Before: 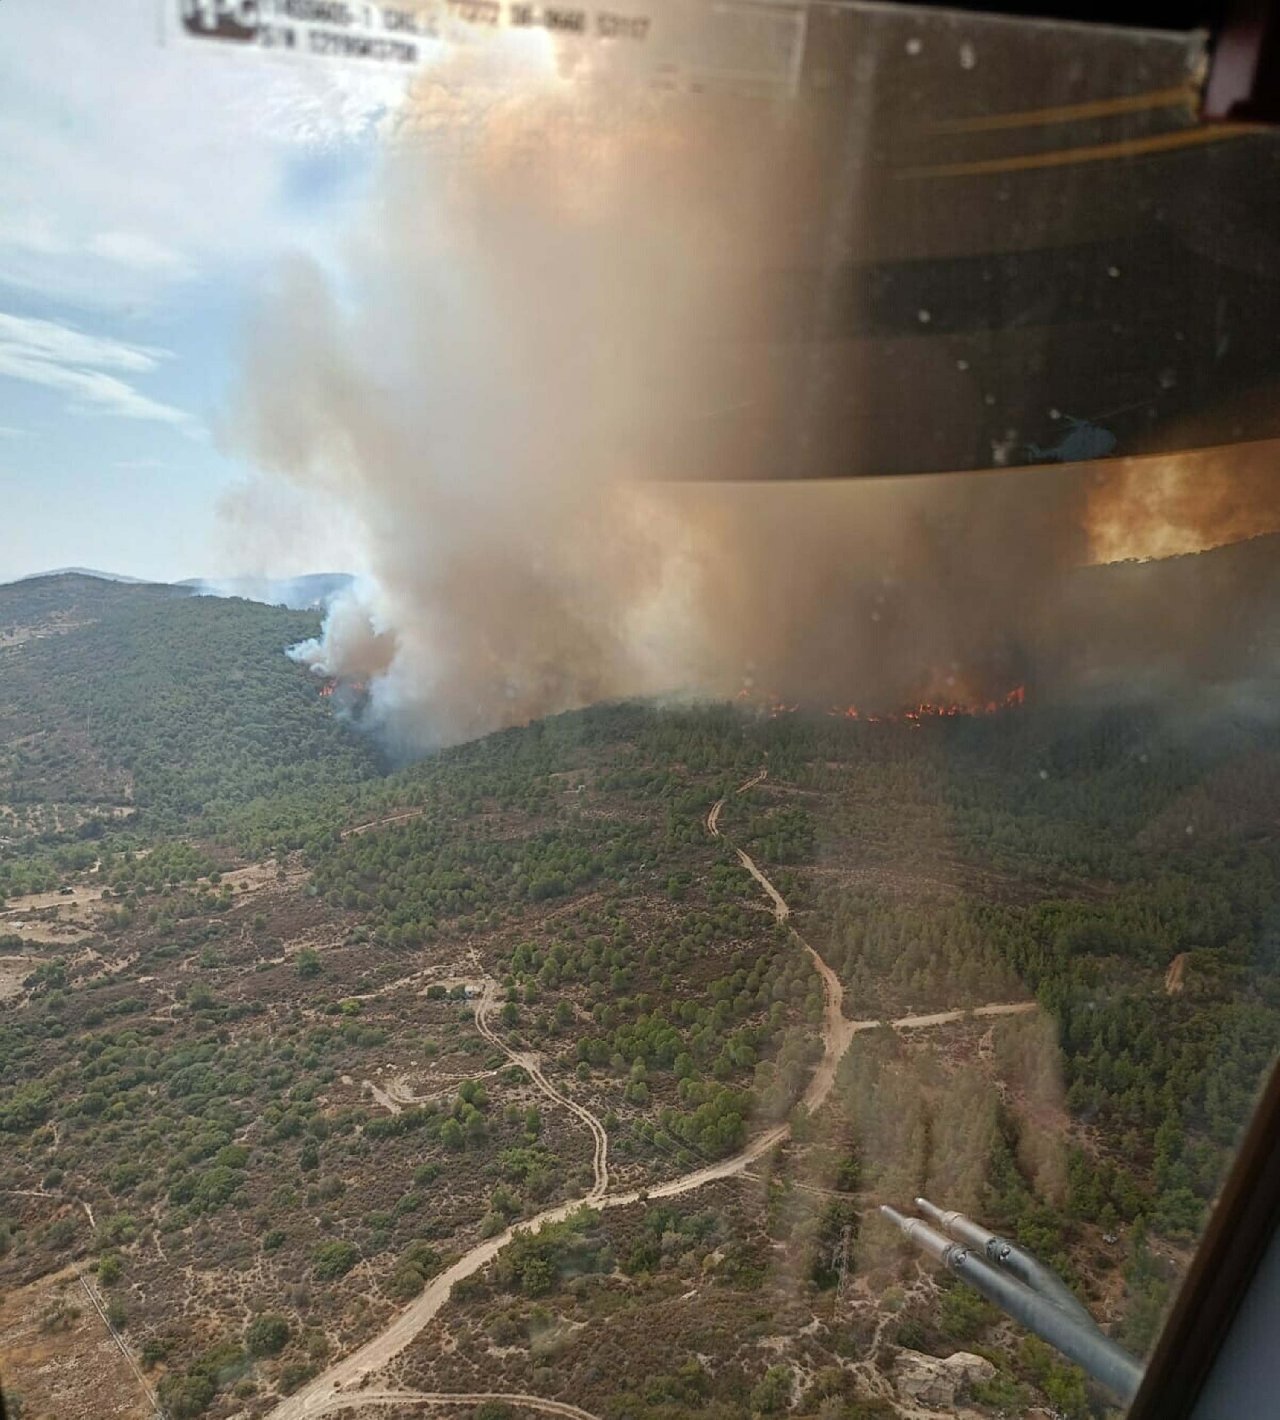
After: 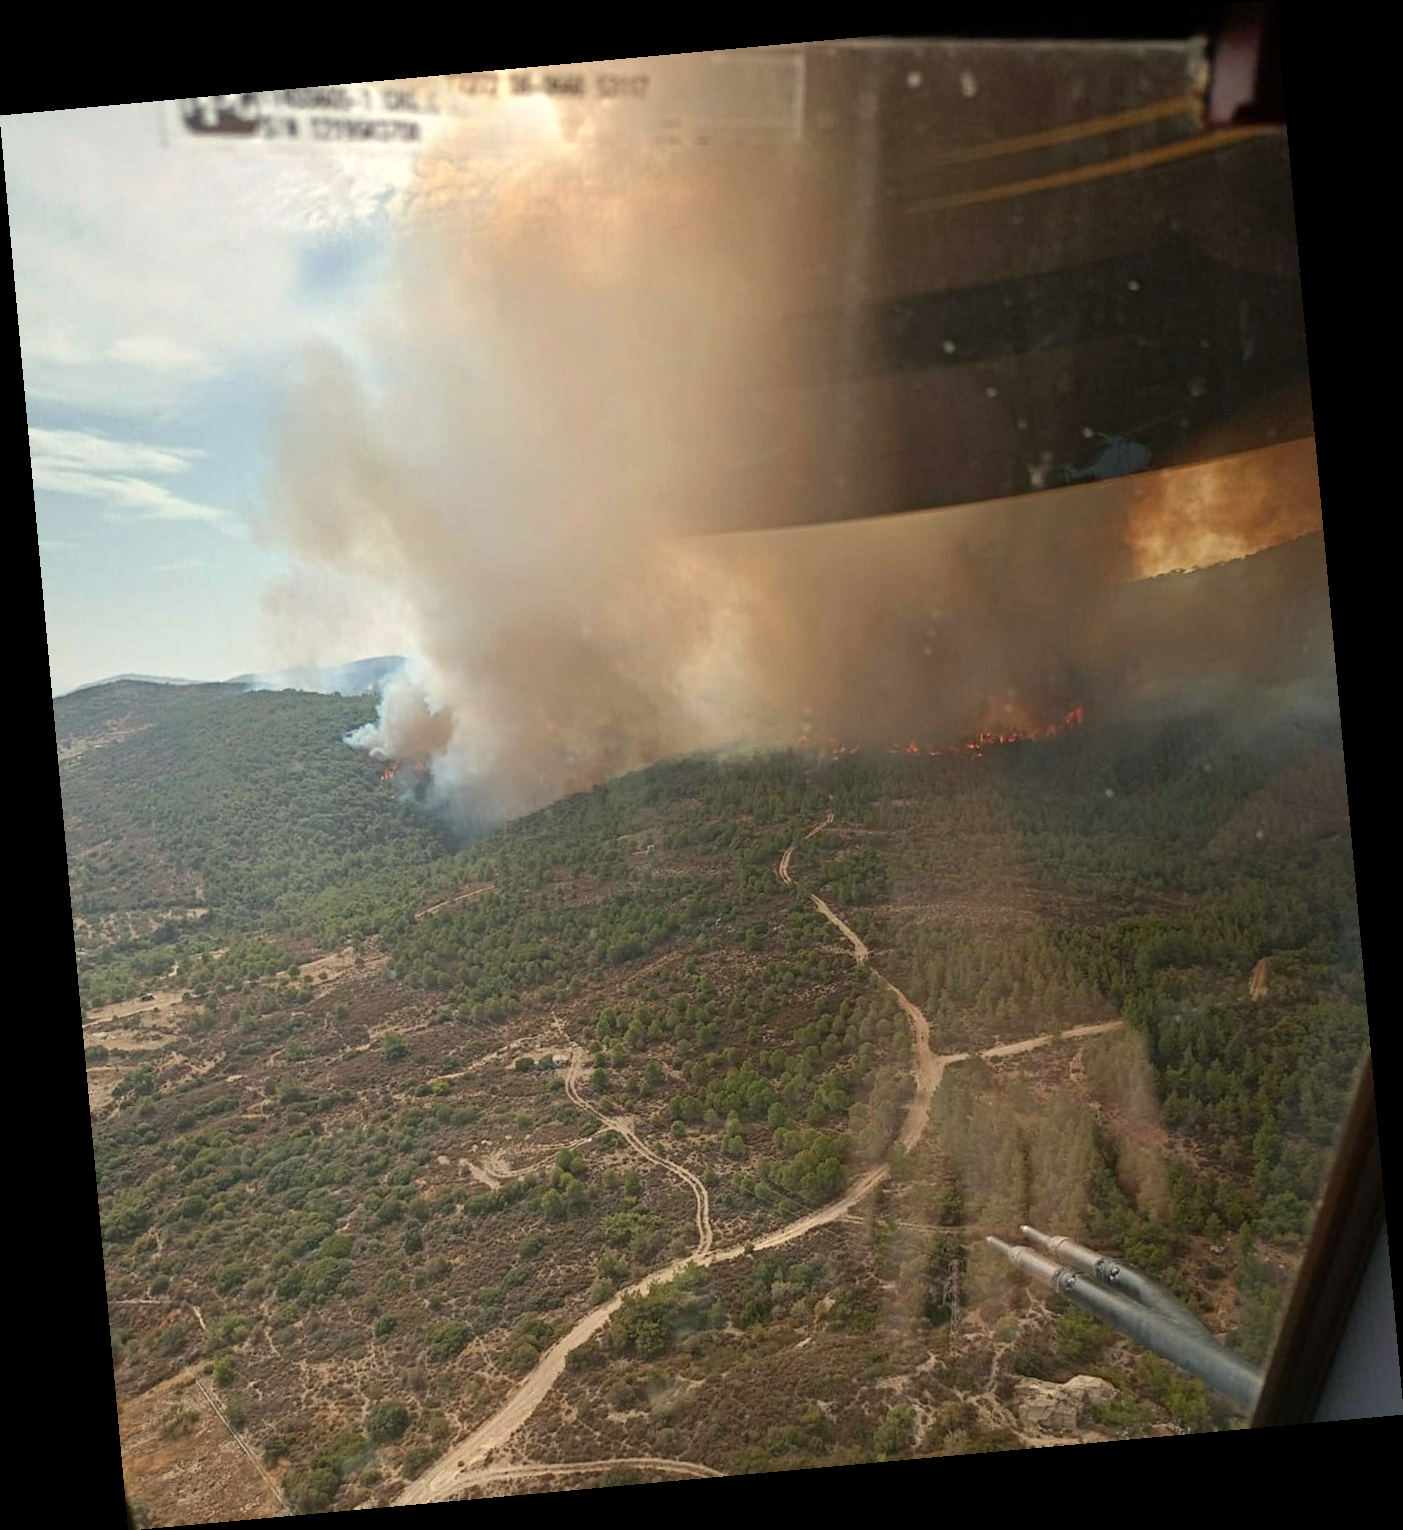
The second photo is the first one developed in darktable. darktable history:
rotate and perspective: rotation -5.2°, automatic cropping off
white balance: red 1.045, blue 0.932
